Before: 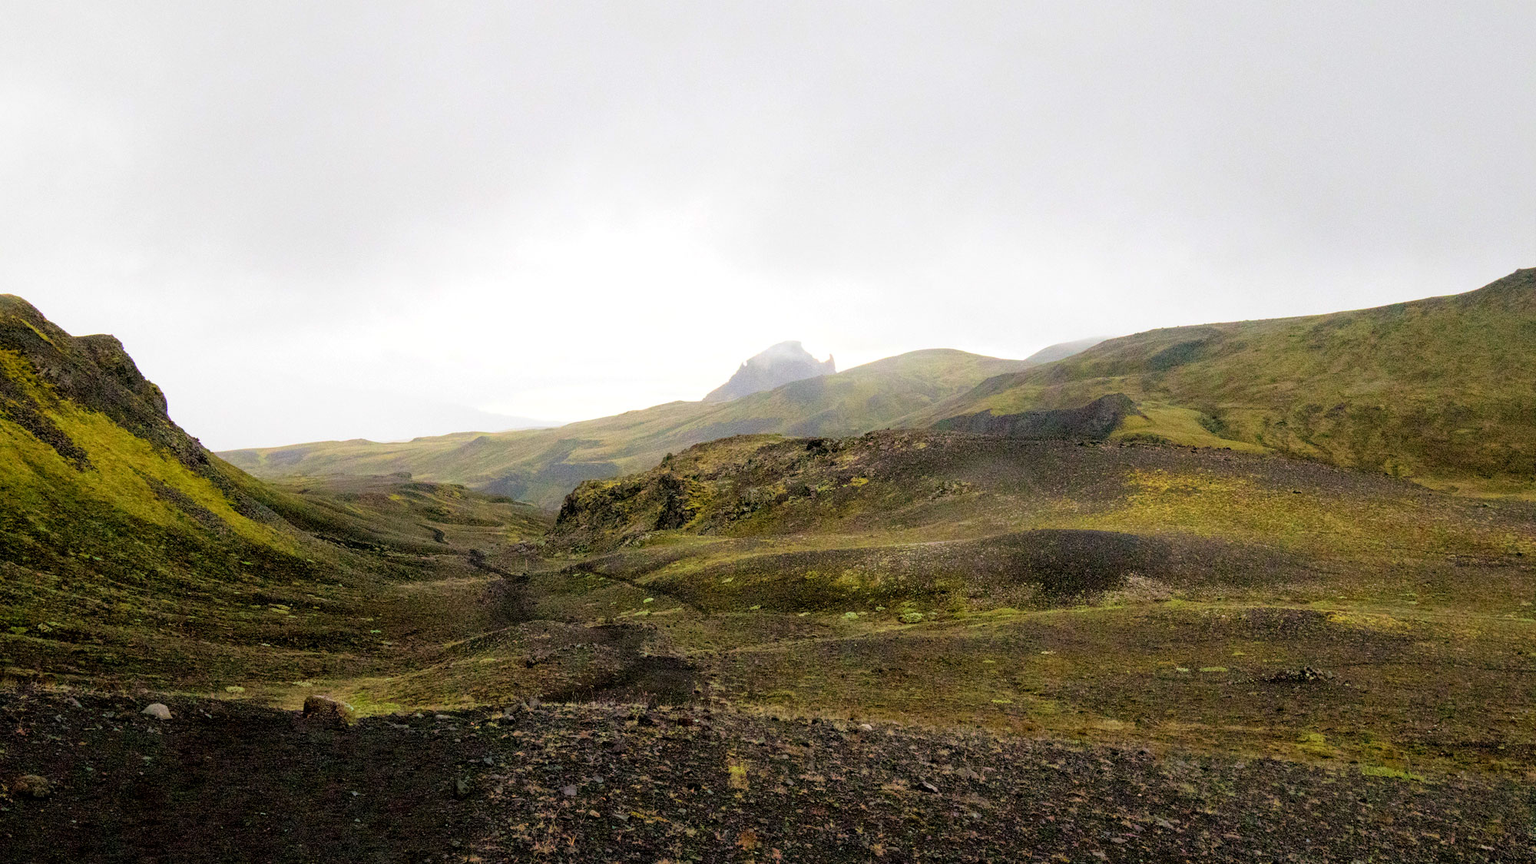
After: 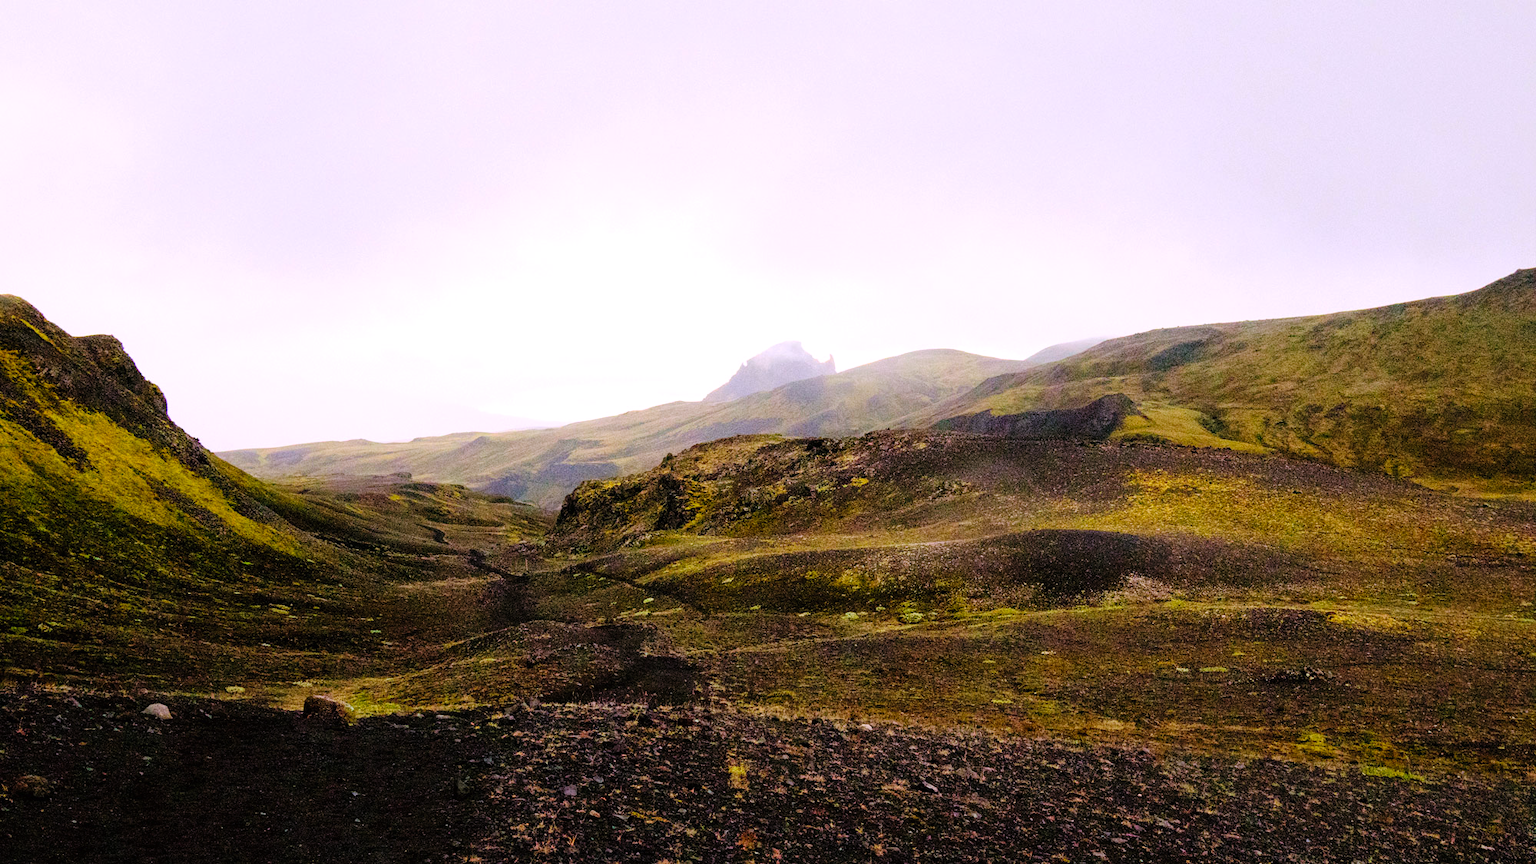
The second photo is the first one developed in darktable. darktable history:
tone curve: curves: ch0 [(0, 0) (0.003, 0.007) (0.011, 0.009) (0.025, 0.014) (0.044, 0.022) (0.069, 0.029) (0.1, 0.037) (0.136, 0.052) (0.177, 0.083) (0.224, 0.121) (0.277, 0.177) (0.335, 0.258) (0.399, 0.351) (0.468, 0.454) (0.543, 0.557) (0.623, 0.654) (0.709, 0.744) (0.801, 0.825) (0.898, 0.909) (1, 1)], preserve colors none
white balance: red 1.066, blue 1.119
